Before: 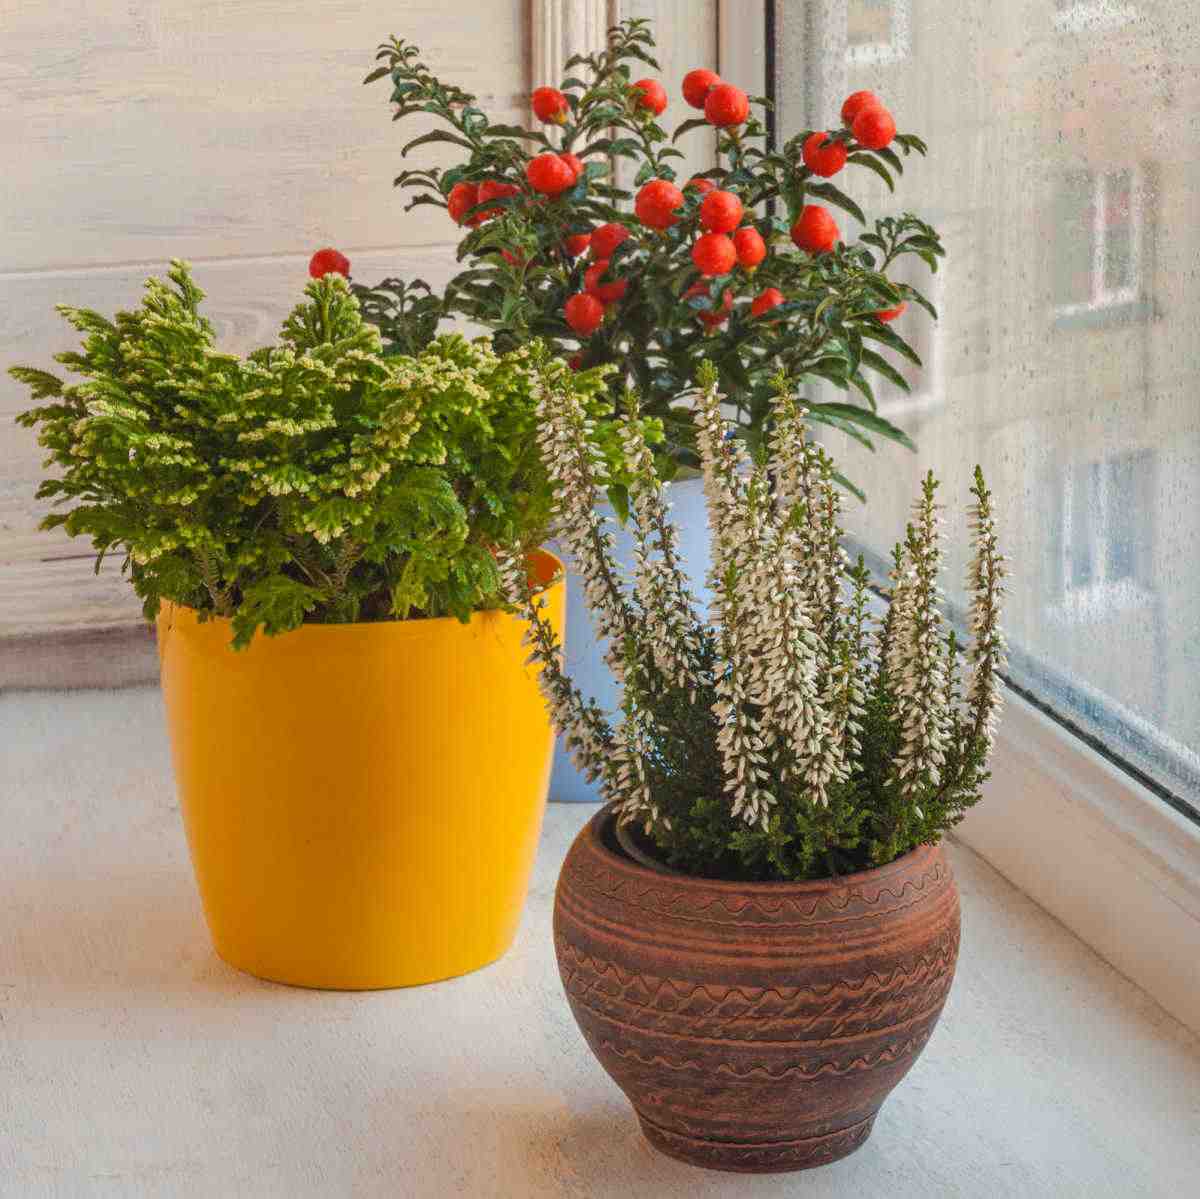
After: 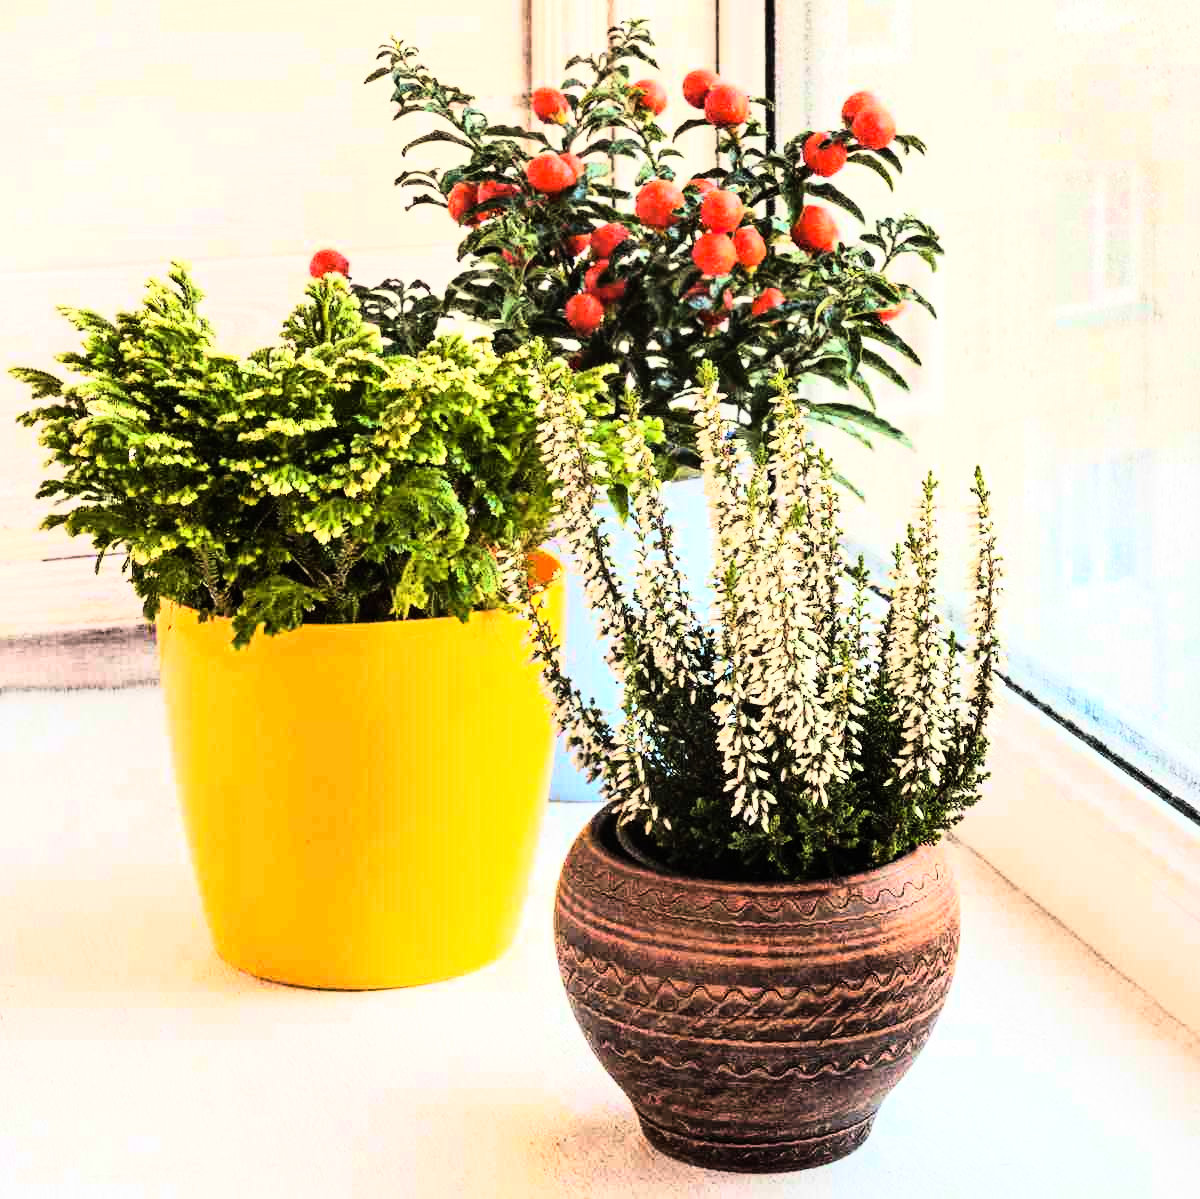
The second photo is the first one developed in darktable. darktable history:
tone equalizer: -8 EV -0.75 EV, -7 EV -0.7 EV, -6 EV -0.6 EV, -5 EV -0.4 EV, -3 EV 0.4 EV, -2 EV 0.6 EV, -1 EV 0.7 EV, +0 EV 0.75 EV, edges refinement/feathering 500, mask exposure compensation -1.57 EV, preserve details no
rgb curve: curves: ch0 [(0, 0) (0.21, 0.15) (0.24, 0.21) (0.5, 0.75) (0.75, 0.96) (0.89, 0.99) (1, 1)]; ch1 [(0, 0.02) (0.21, 0.13) (0.25, 0.2) (0.5, 0.67) (0.75, 0.9) (0.89, 0.97) (1, 1)]; ch2 [(0, 0.02) (0.21, 0.13) (0.25, 0.2) (0.5, 0.67) (0.75, 0.9) (0.89, 0.97) (1, 1)], compensate middle gray true
